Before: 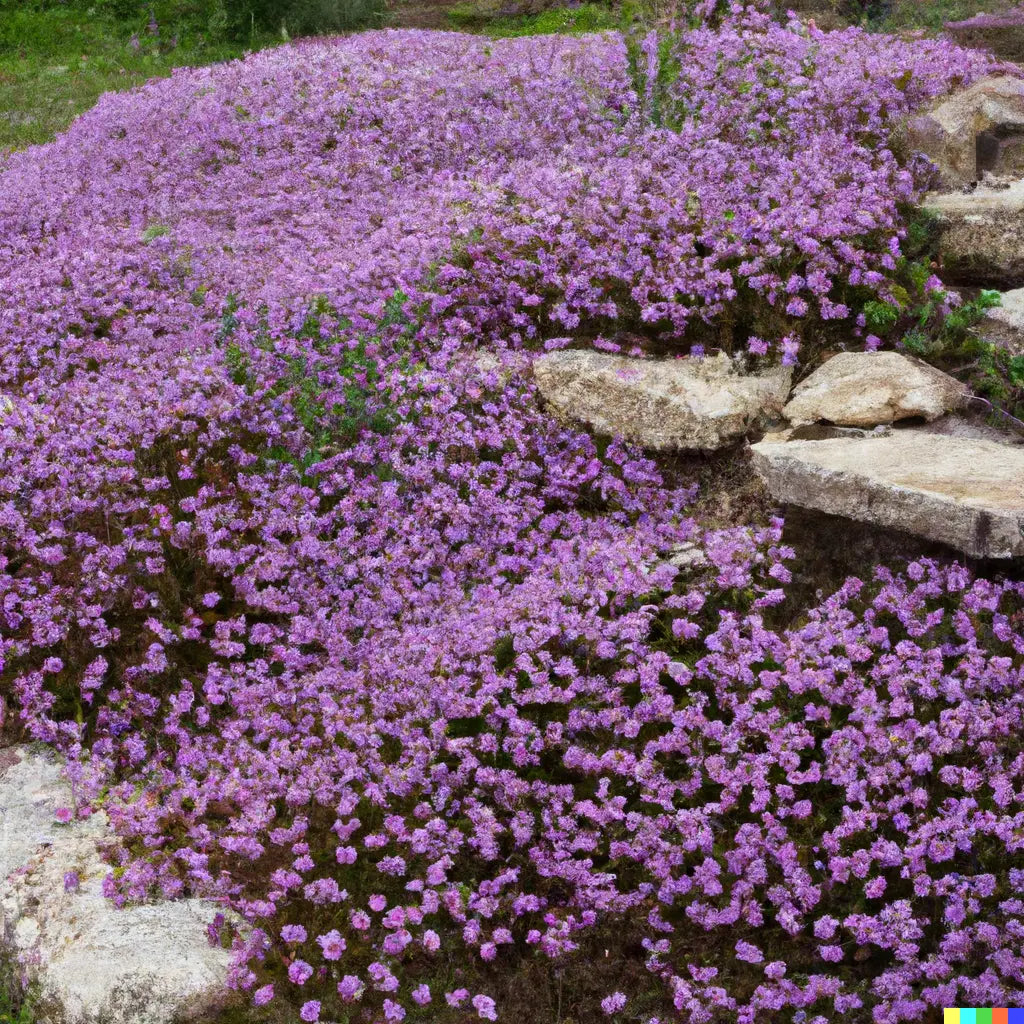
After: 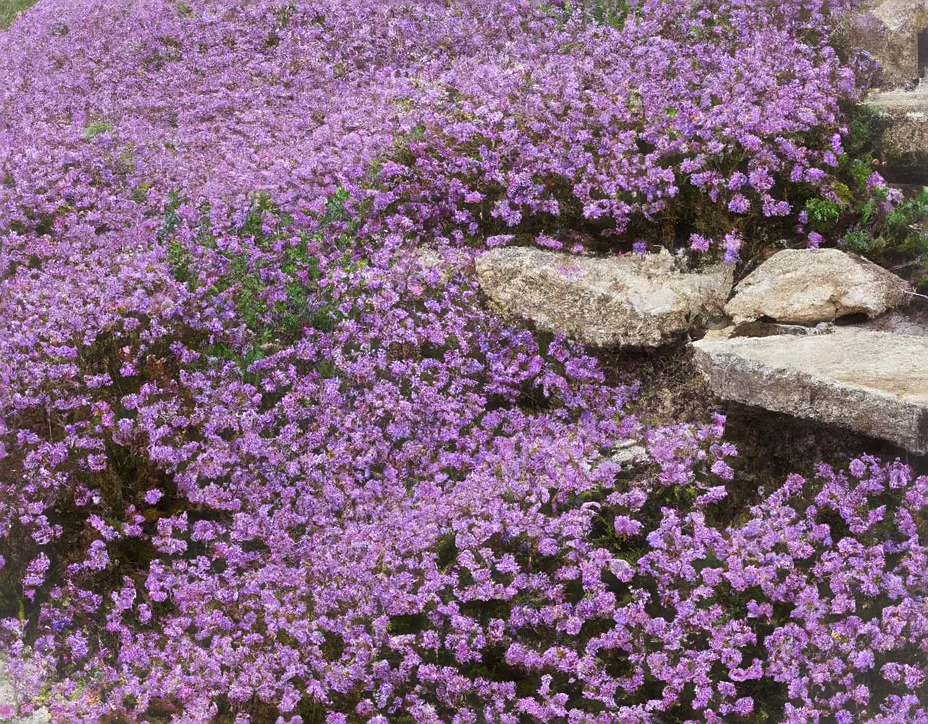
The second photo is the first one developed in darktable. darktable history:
haze removal: strength -0.095, compatibility mode true, adaptive false
crop: left 5.683%, top 10.074%, right 3.683%, bottom 19.165%
vignetting: fall-off start 91.1%, brightness 0.054, saturation 0.002
sharpen: on, module defaults
